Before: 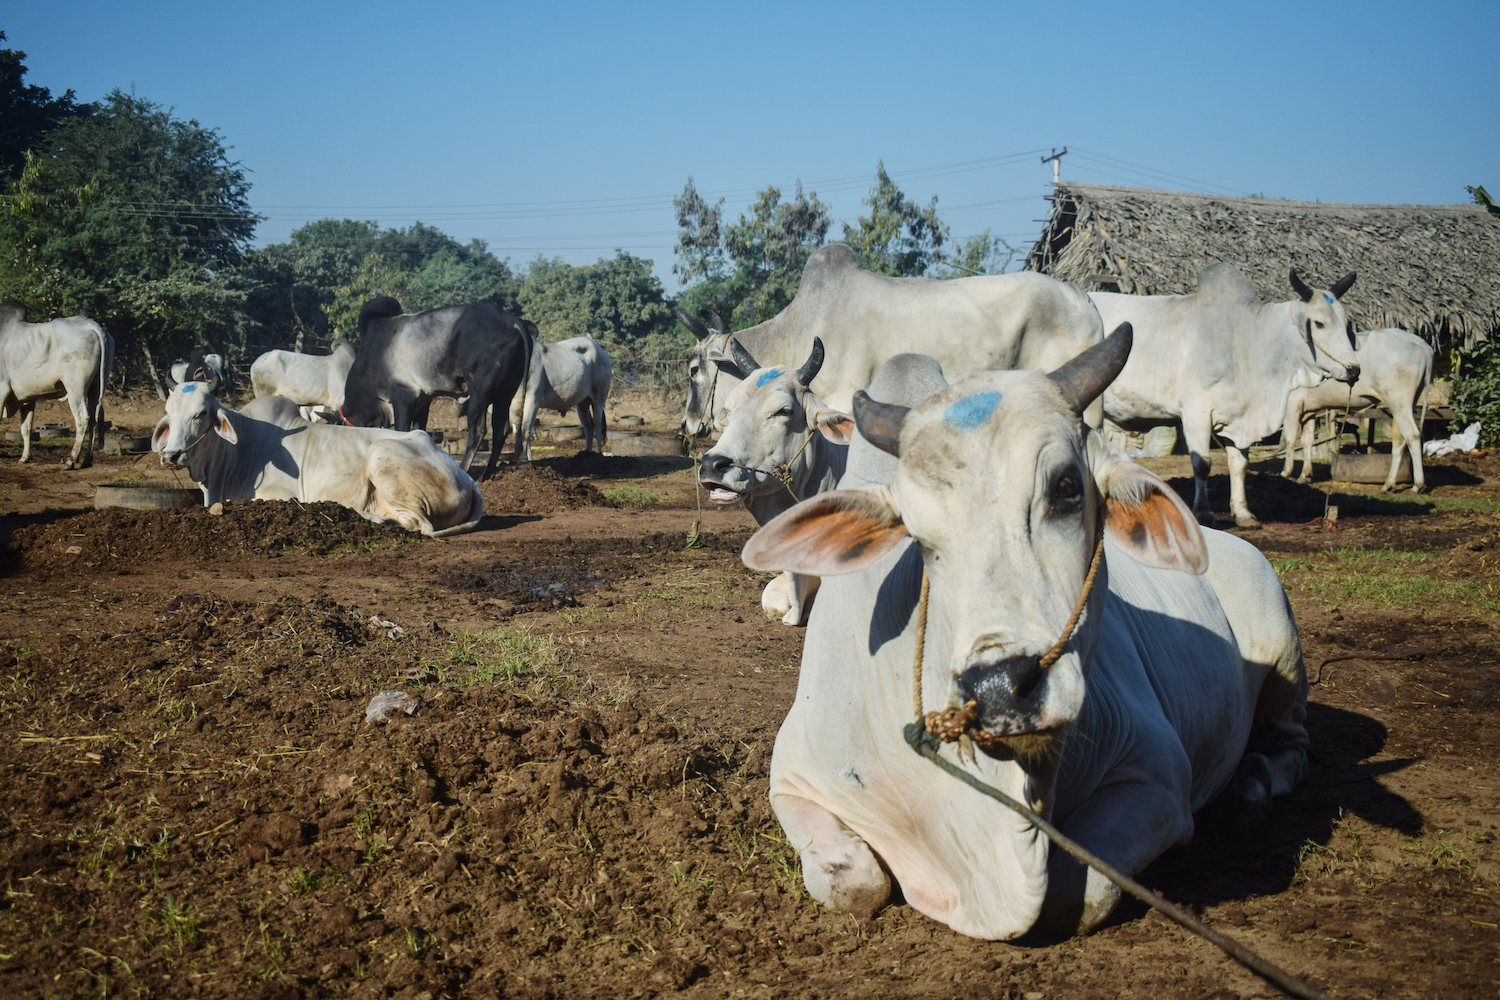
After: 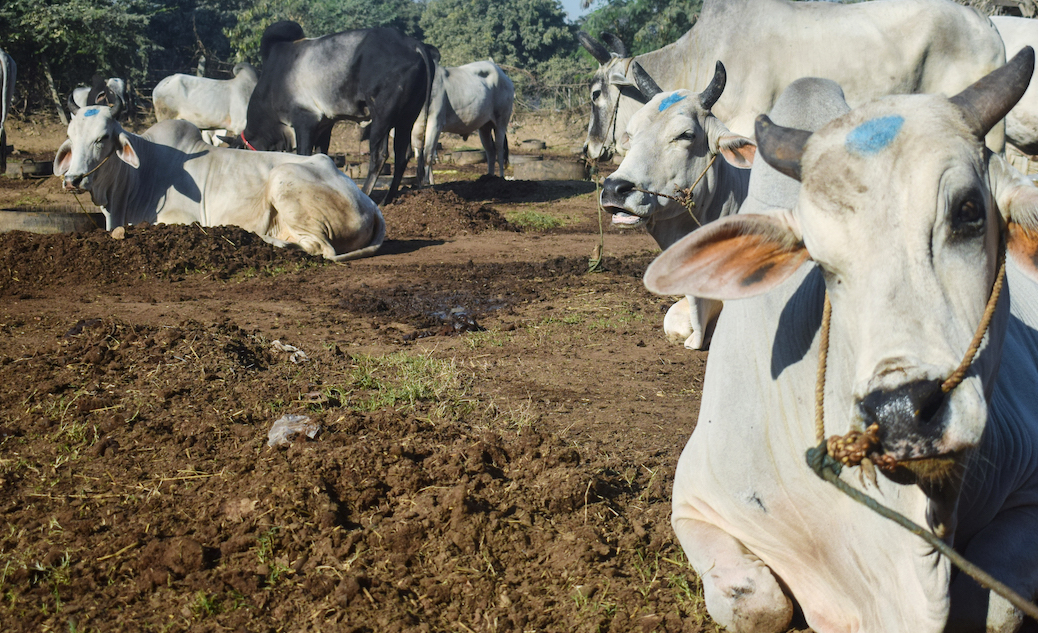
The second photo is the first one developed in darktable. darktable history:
exposure: black level correction 0, exposure 0.198 EV, compensate highlight preservation false
crop: left 6.571%, top 27.679%, right 24.193%, bottom 8.93%
